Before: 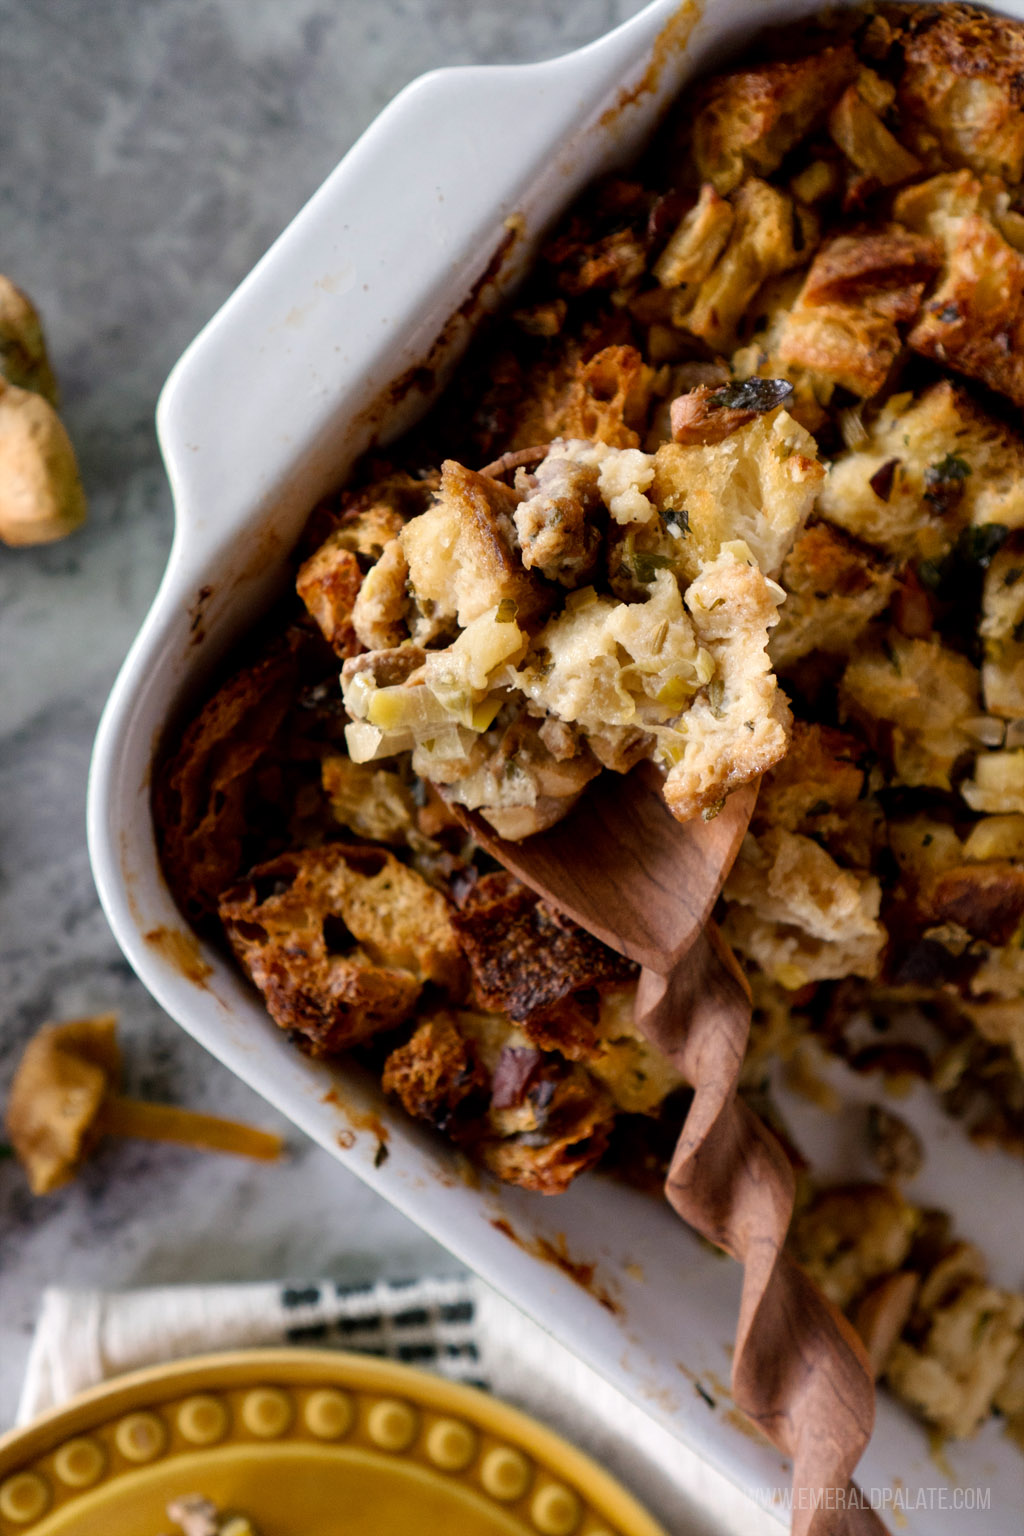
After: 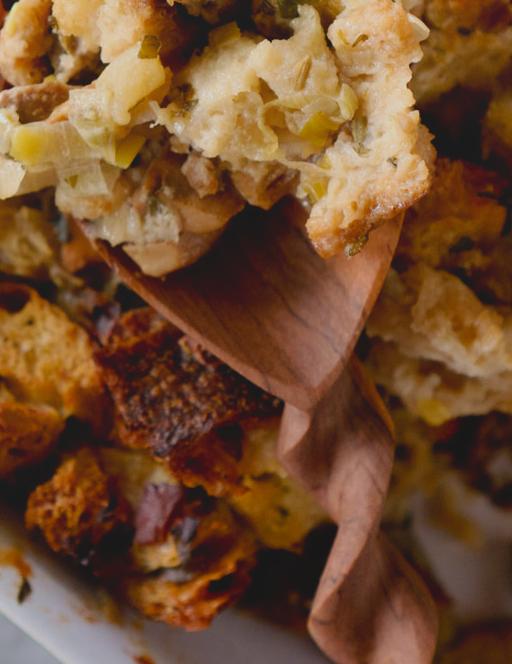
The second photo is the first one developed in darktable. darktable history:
crop: left 34.908%, top 36.751%, right 15.079%, bottom 19.968%
local contrast: detail 71%
